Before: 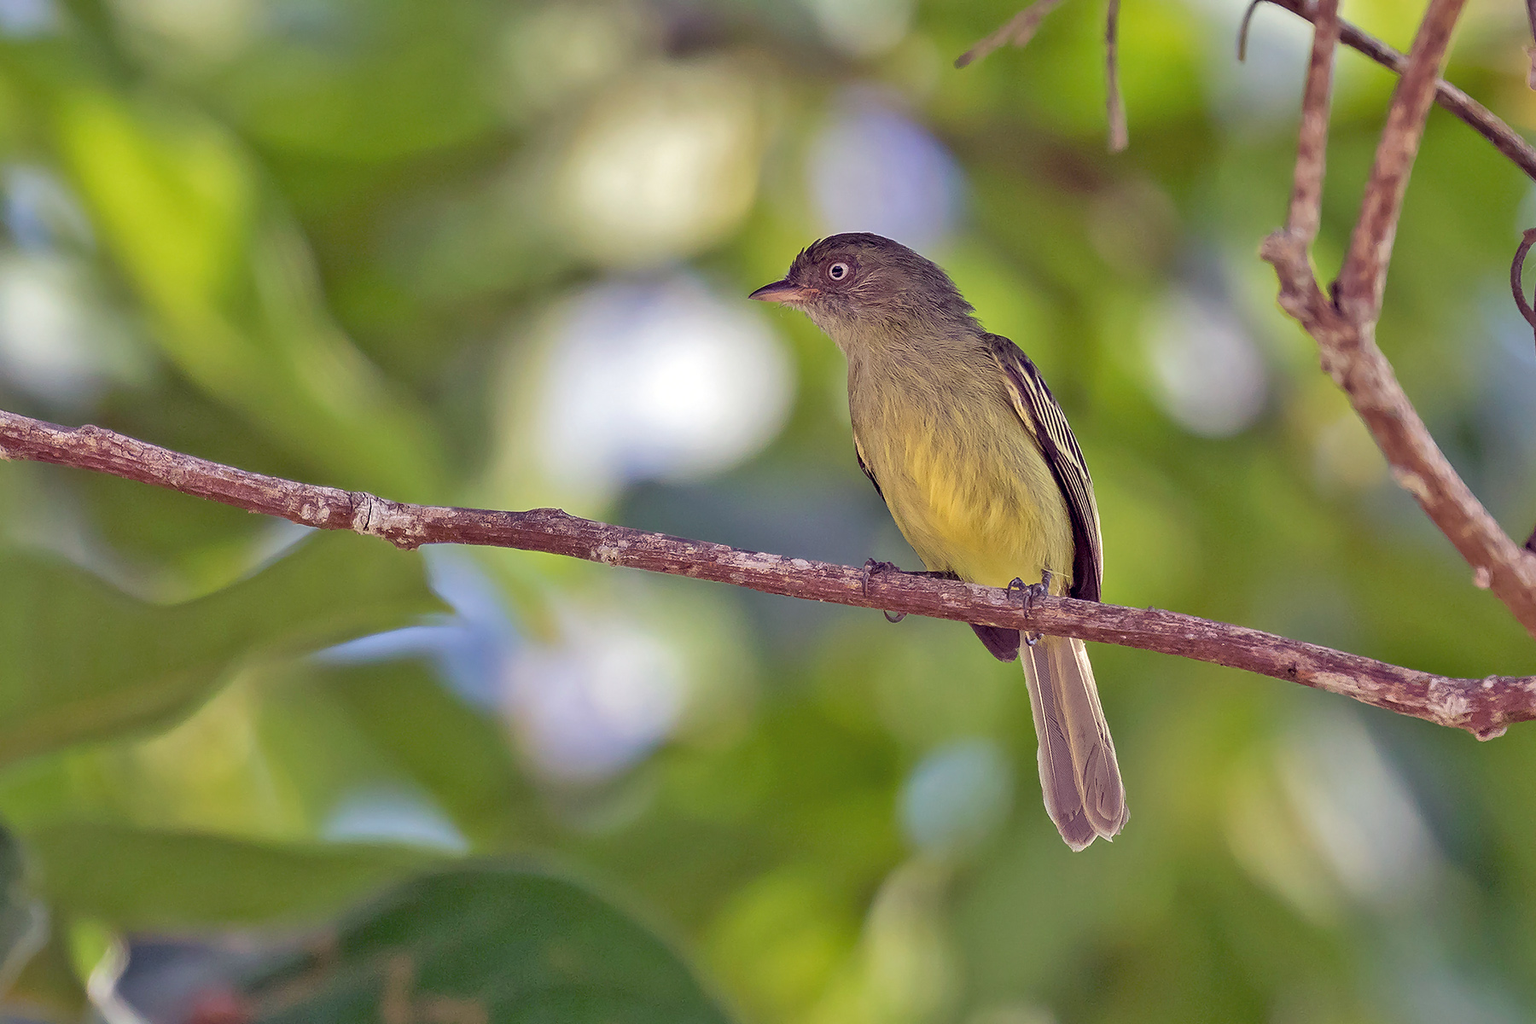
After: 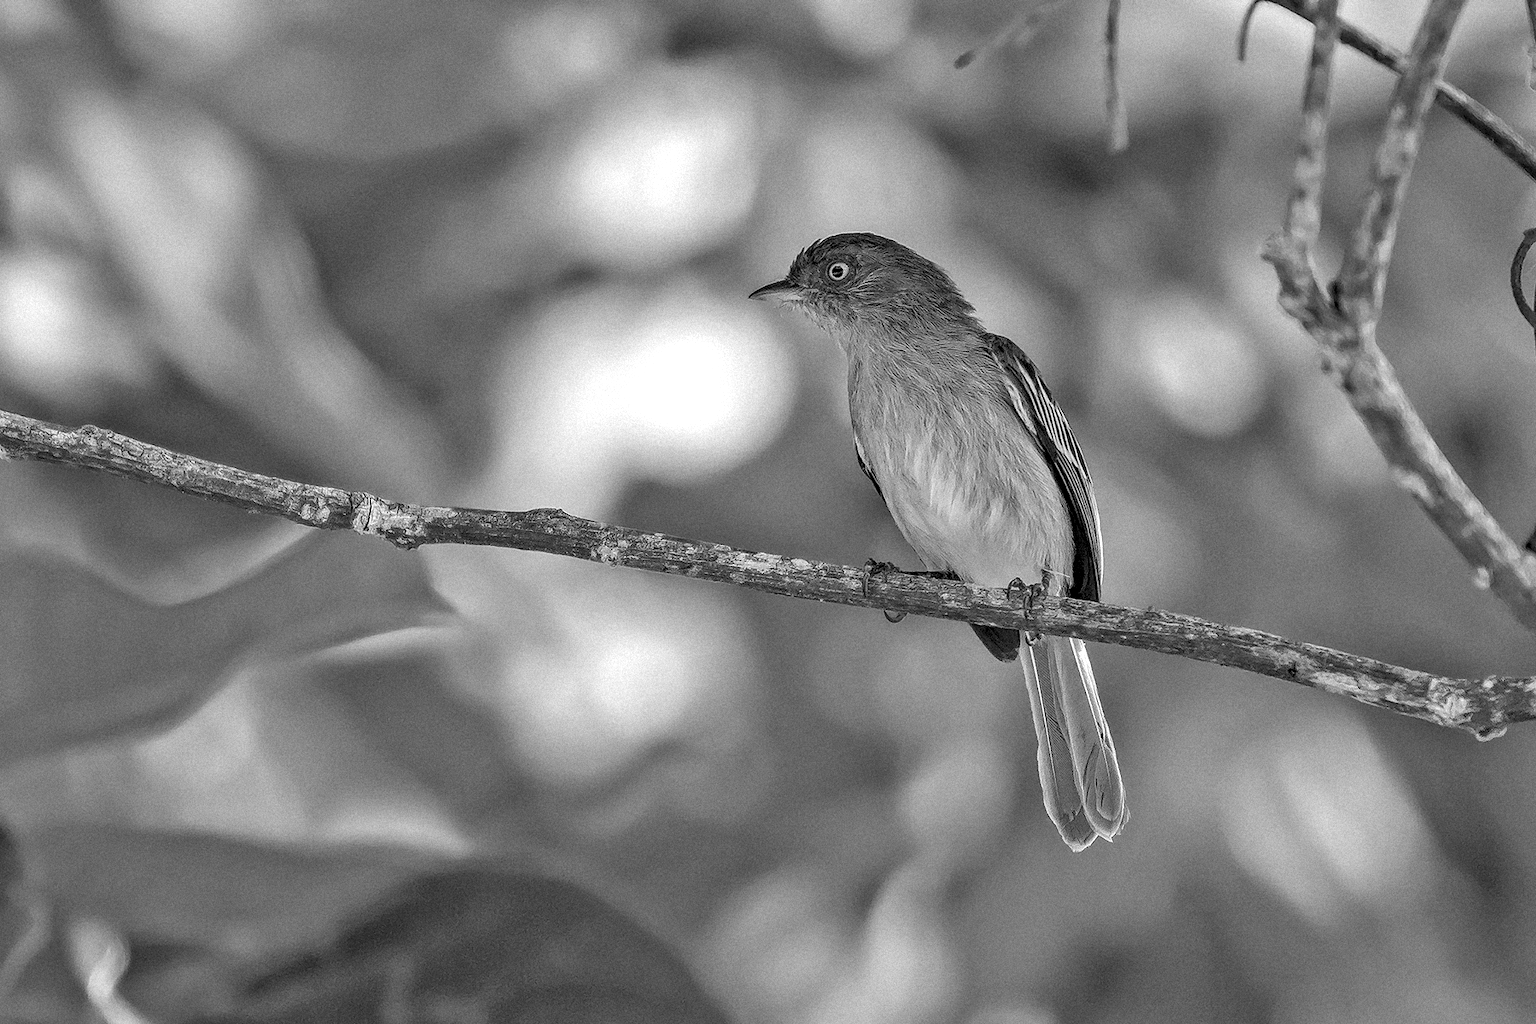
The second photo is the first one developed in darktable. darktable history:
monochrome: on, module defaults
local contrast: detail 142%
grain: mid-tones bias 0%
